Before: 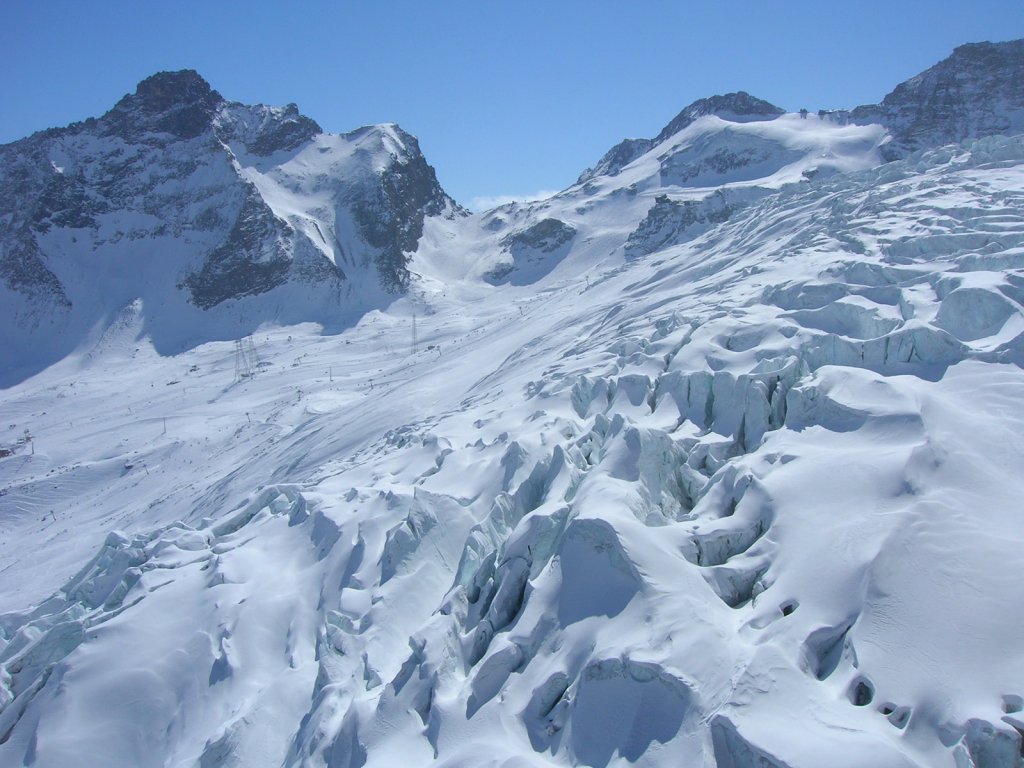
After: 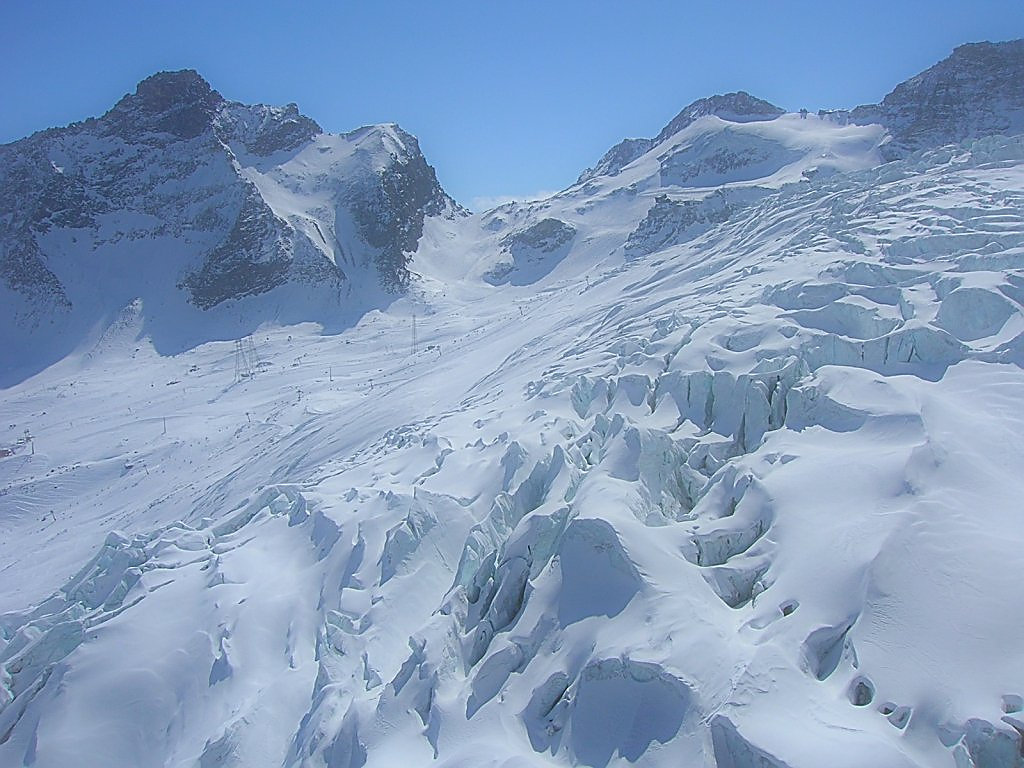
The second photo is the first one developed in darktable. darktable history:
contrast equalizer: octaves 7, y [[0.511, 0.558, 0.631, 0.632, 0.559, 0.512], [0.5 ×6], [0.507, 0.559, 0.627, 0.644, 0.647, 0.647], [0 ×6], [0 ×6]], mix -0.997
sharpen: radius 1.419, amount 1.255, threshold 0.72
